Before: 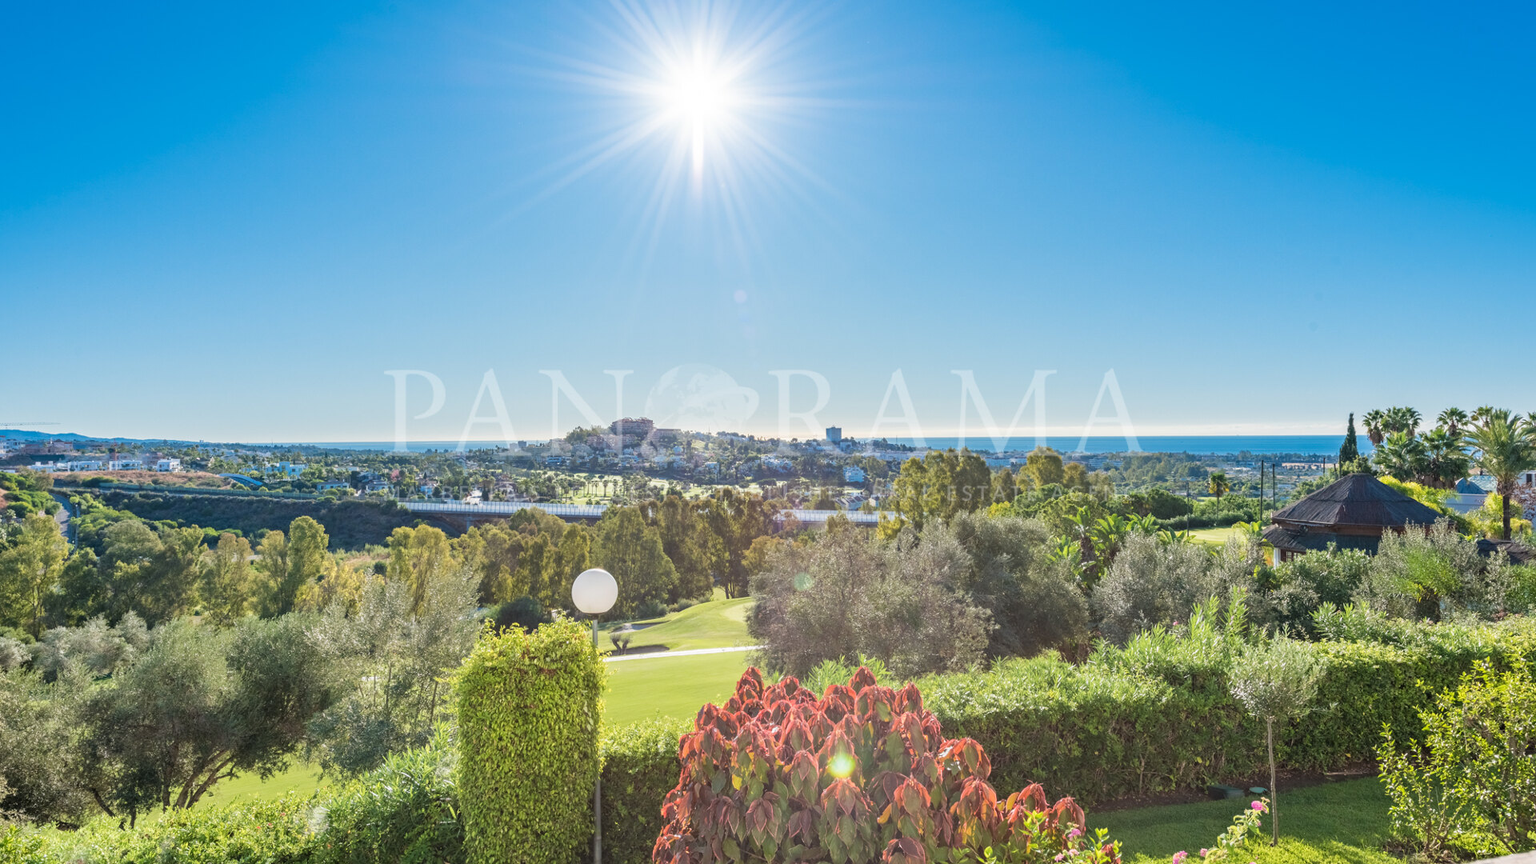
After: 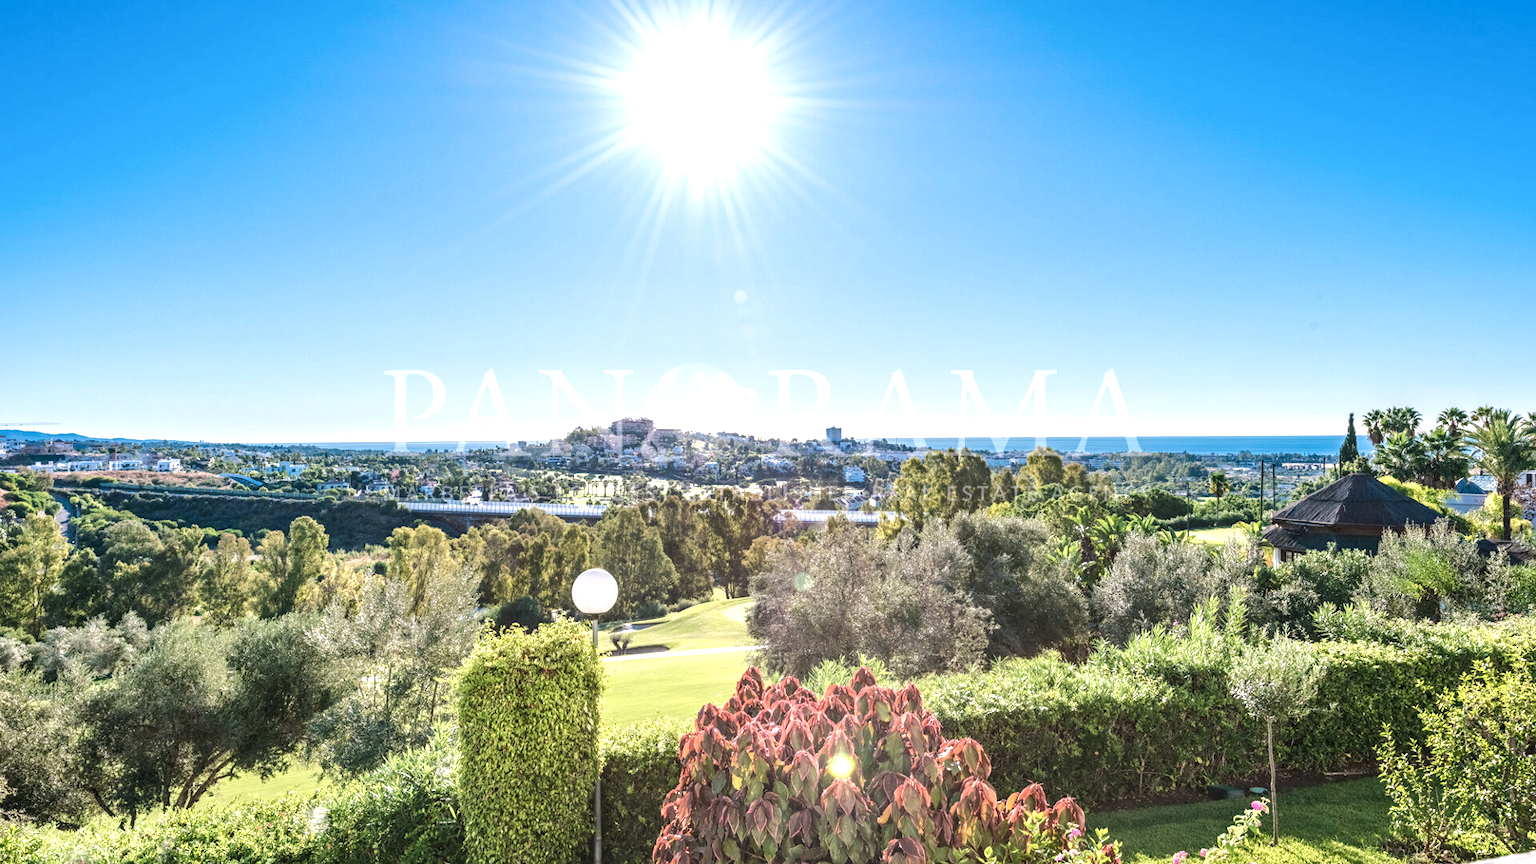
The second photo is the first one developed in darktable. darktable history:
color balance rgb: shadows lift › chroma 2%, shadows lift › hue 135.47°, highlights gain › chroma 2%, highlights gain › hue 291.01°, global offset › luminance 0.5%, perceptual saturation grading › global saturation -10.8%, perceptual saturation grading › highlights -26.83%, perceptual saturation grading › shadows 21.25%, perceptual brilliance grading › highlights 17.77%, perceptual brilliance grading › mid-tones 31.71%, perceptual brilliance grading › shadows -31.01%, global vibrance 24.91%
local contrast: on, module defaults
